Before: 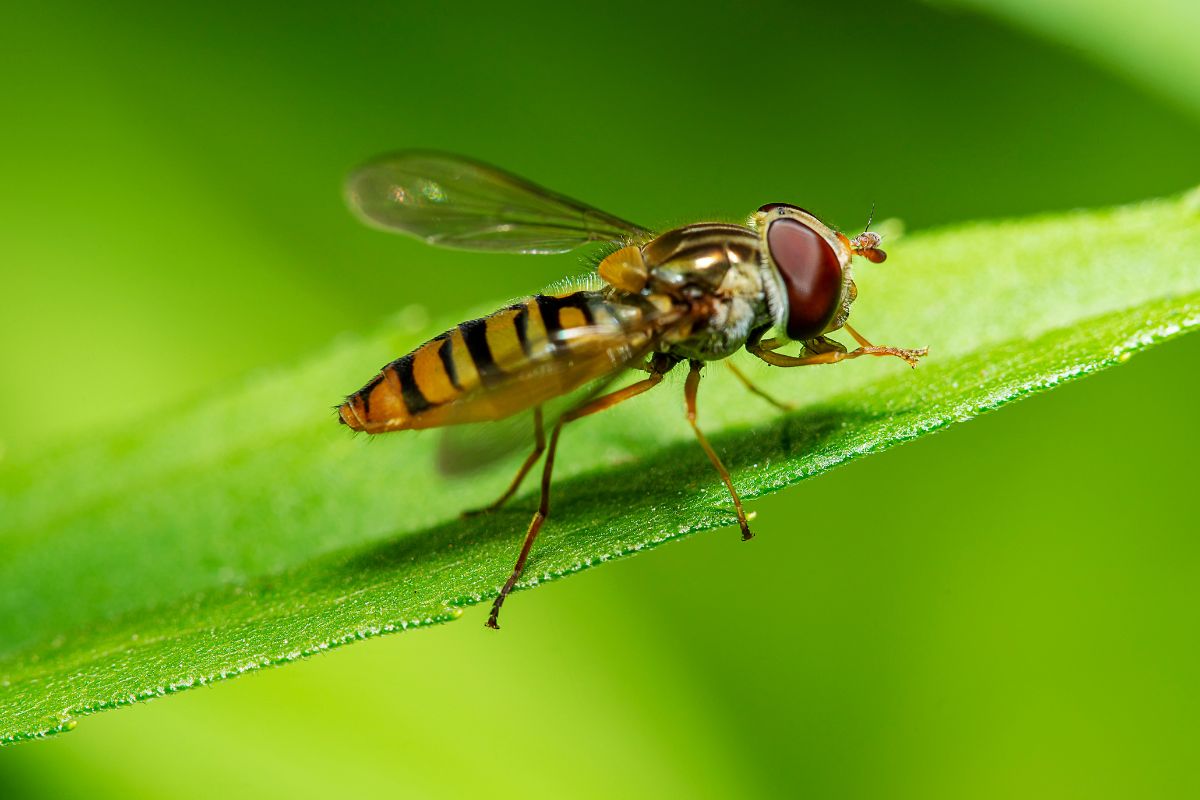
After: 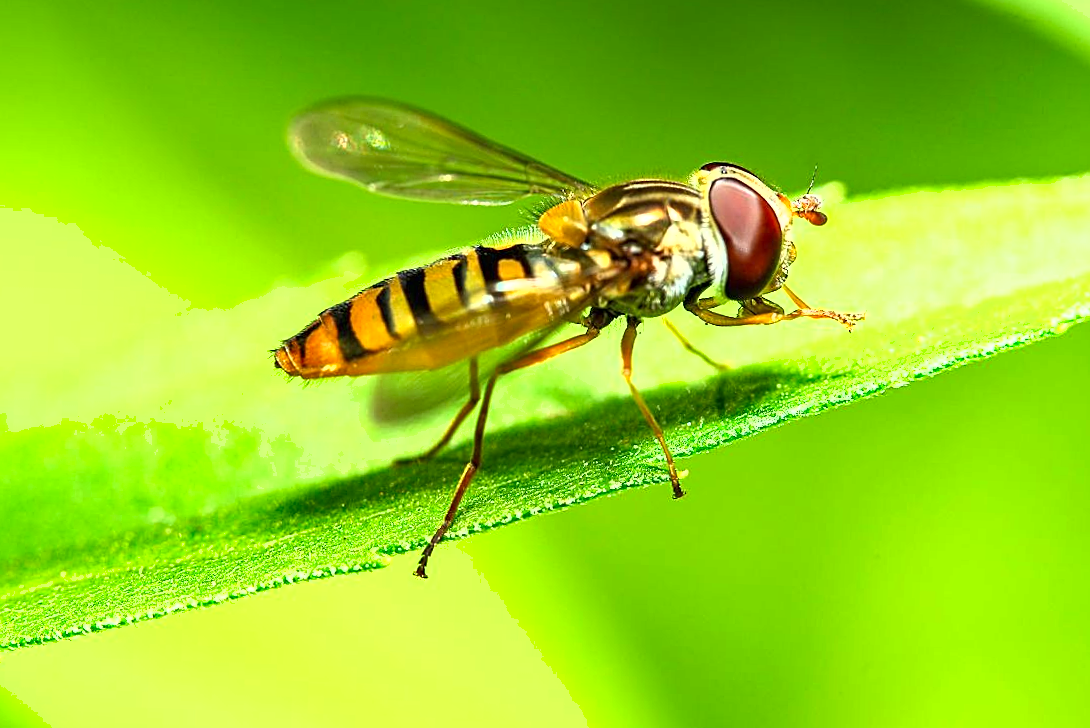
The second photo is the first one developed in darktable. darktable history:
color correction: highlights b* 3.03
crop and rotate: angle -1.97°, left 3.123%, top 3.744%, right 1.35%, bottom 0.504%
exposure: black level correction 0, exposure 1.2 EV, compensate highlight preservation false
tone equalizer: on, module defaults
sharpen: on, module defaults
shadows and highlights: shadows 31.91, highlights -32.73, soften with gaussian
